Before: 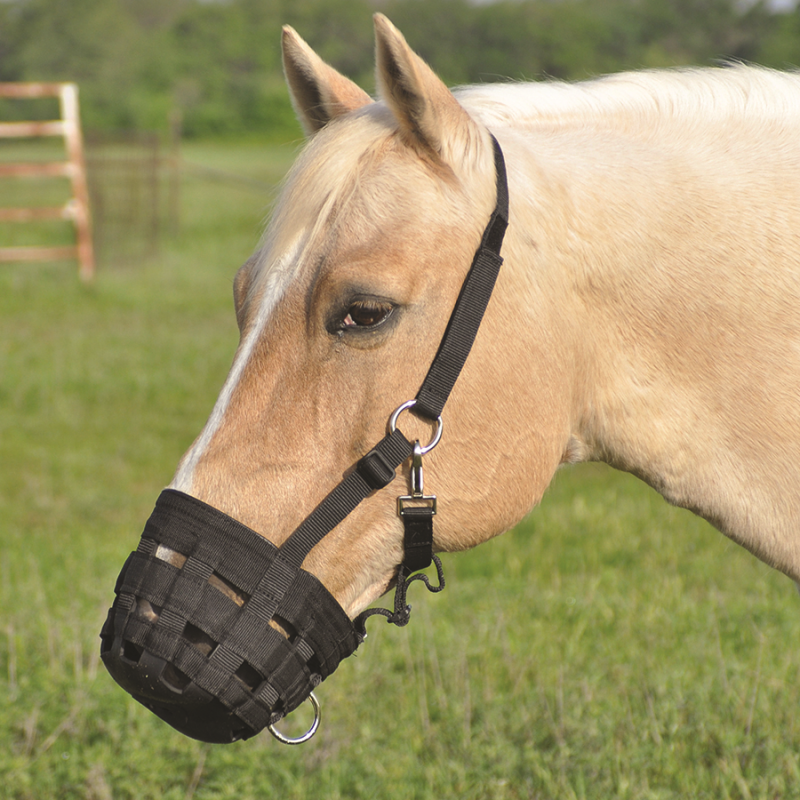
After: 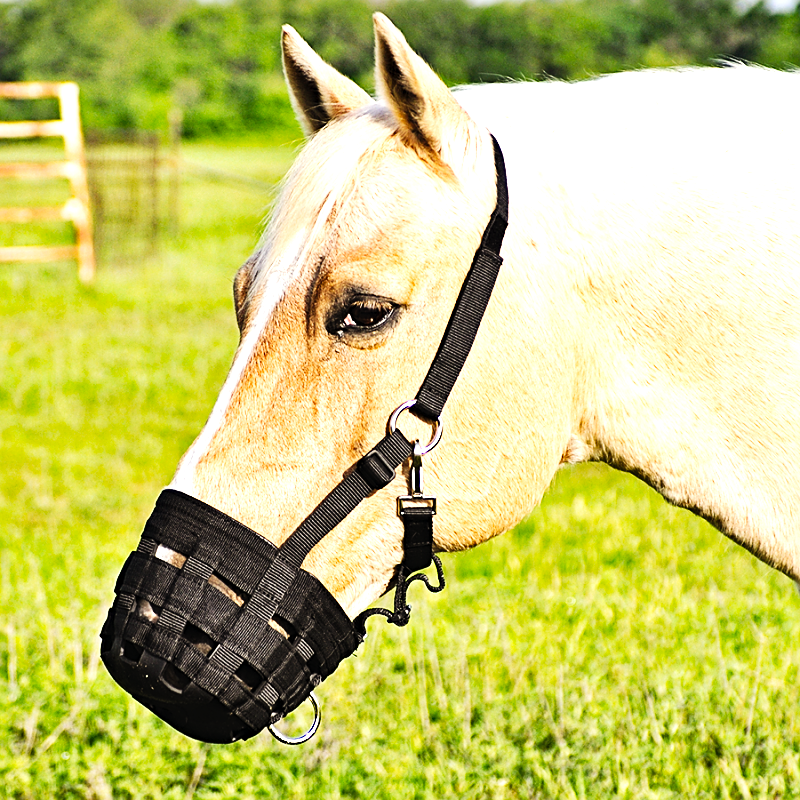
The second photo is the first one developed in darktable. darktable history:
haze removal: strength 0.5, distance 0.43, compatibility mode true, adaptive false
sharpen: on, module defaults
tone equalizer: -8 EV -0.75 EV, -7 EV -0.7 EV, -6 EV -0.6 EV, -5 EV -0.4 EV, -3 EV 0.4 EV, -2 EV 0.6 EV, -1 EV 0.7 EV, +0 EV 0.75 EV, edges refinement/feathering 500, mask exposure compensation -1.57 EV, preserve details no
tone curve: curves: ch0 [(0, 0) (0.003, 0.002) (0.011, 0.006) (0.025, 0.014) (0.044, 0.02) (0.069, 0.027) (0.1, 0.036) (0.136, 0.05) (0.177, 0.081) (0.224, 0.118) (0.277, 0.183) (0.335, 0.262) (0.399, 0.351) (0.468, 0.456) (0.543, 0.571) (0.623, 0.692) (0.709, 0.795) (0.801, 0.88) (0.898, 0.948) (1, 1)], preserve colors none
exposure: black level correction 0, exposure 0.68 EV, compensate exposure bias true, compensate highlight preservation false
